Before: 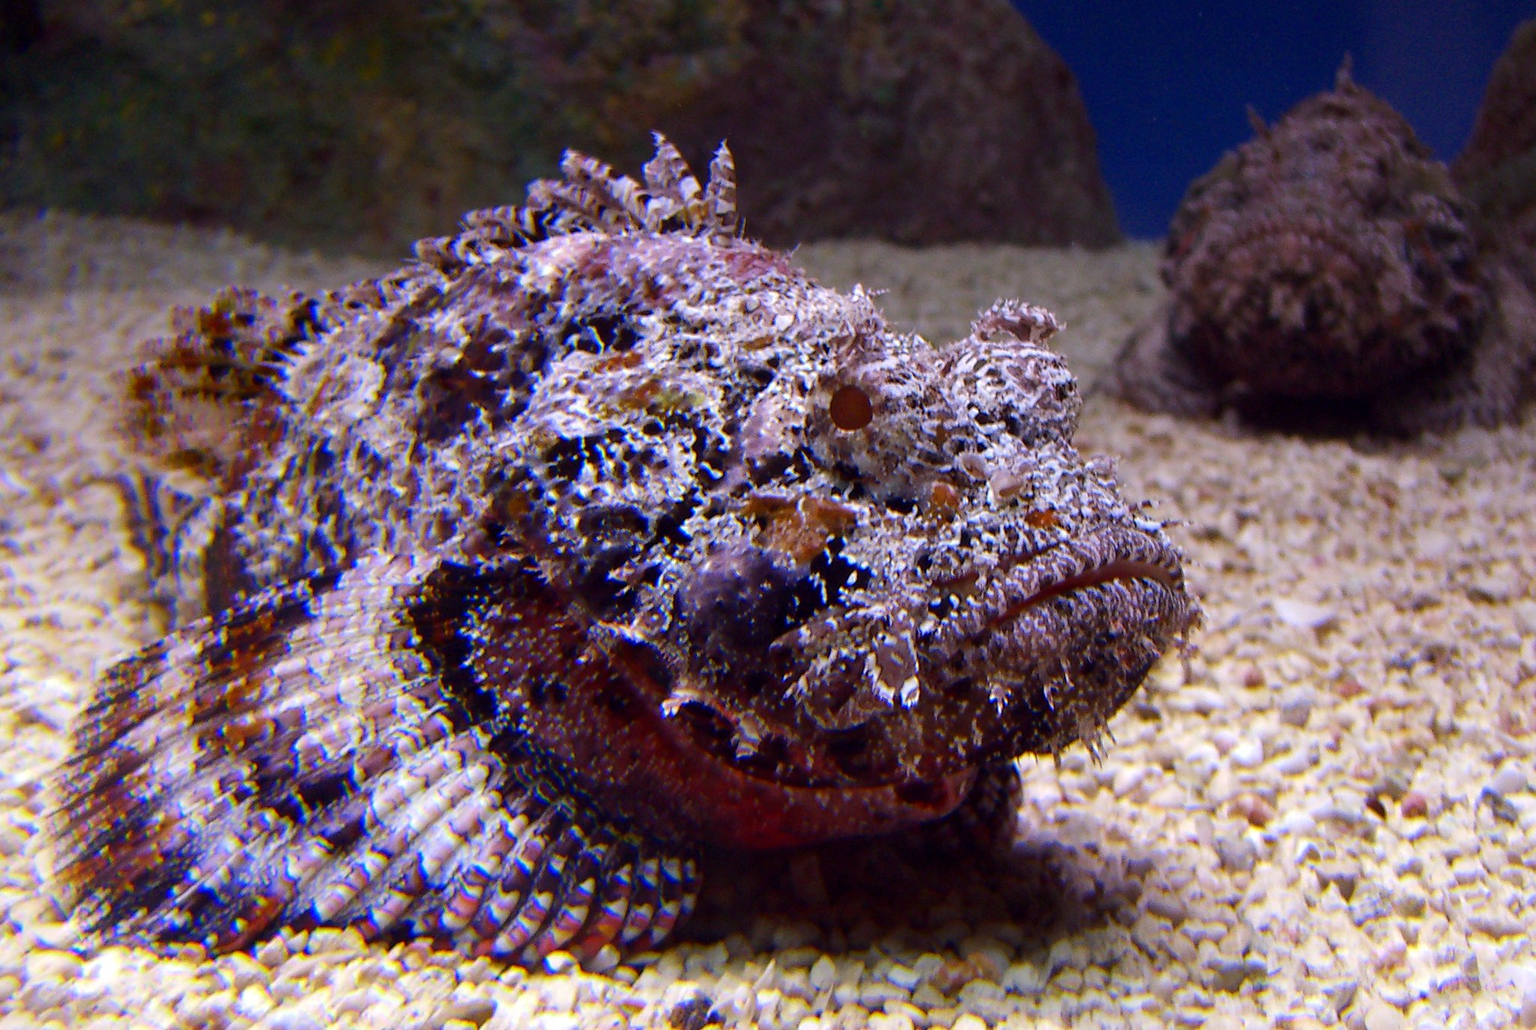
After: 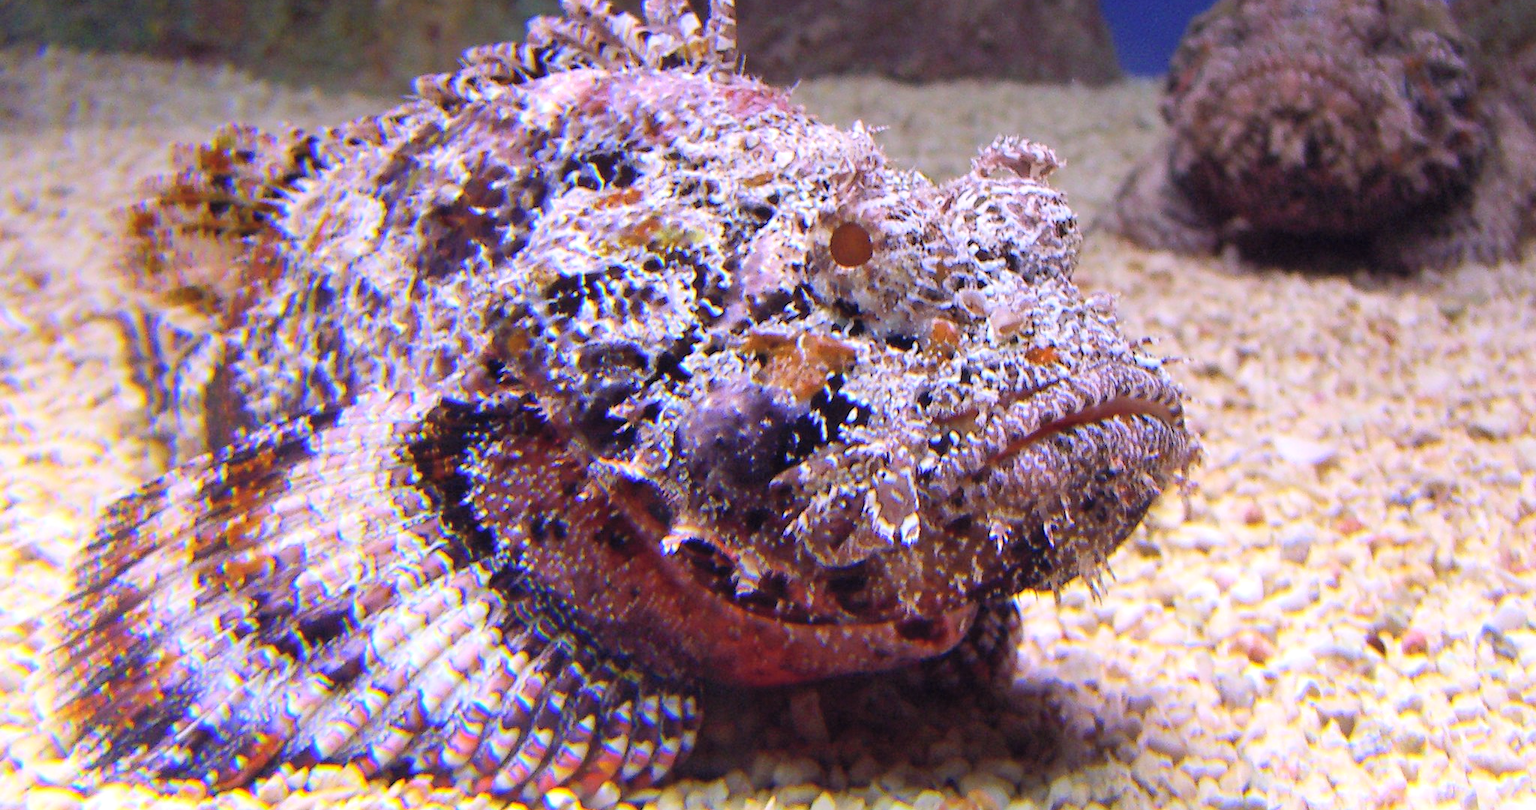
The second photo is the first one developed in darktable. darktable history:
crop and rotate: top 15.918%, bottom 5.348%
contrast brightness saturation: contrast 0.103, brightness 0.315, saturation 0.146
exposure: exposure 0.208 EV, compensate highlight preservation false
